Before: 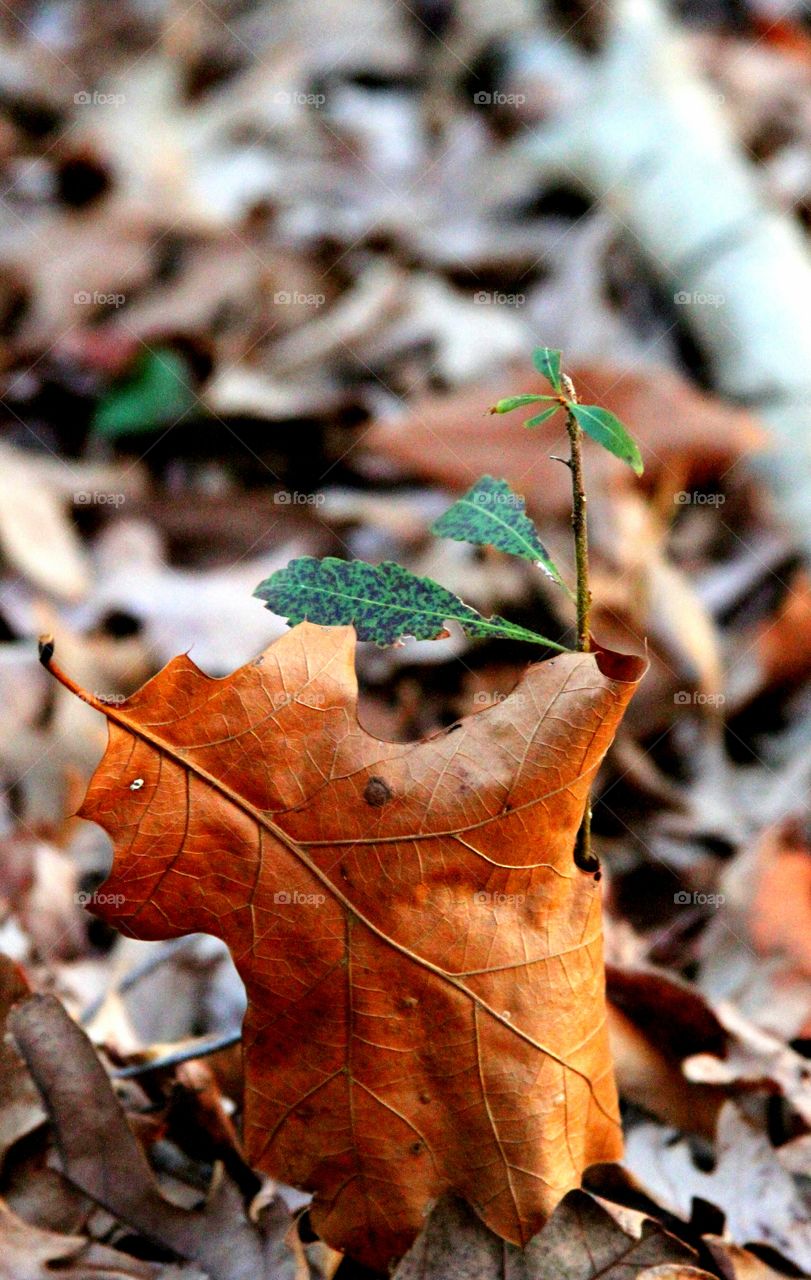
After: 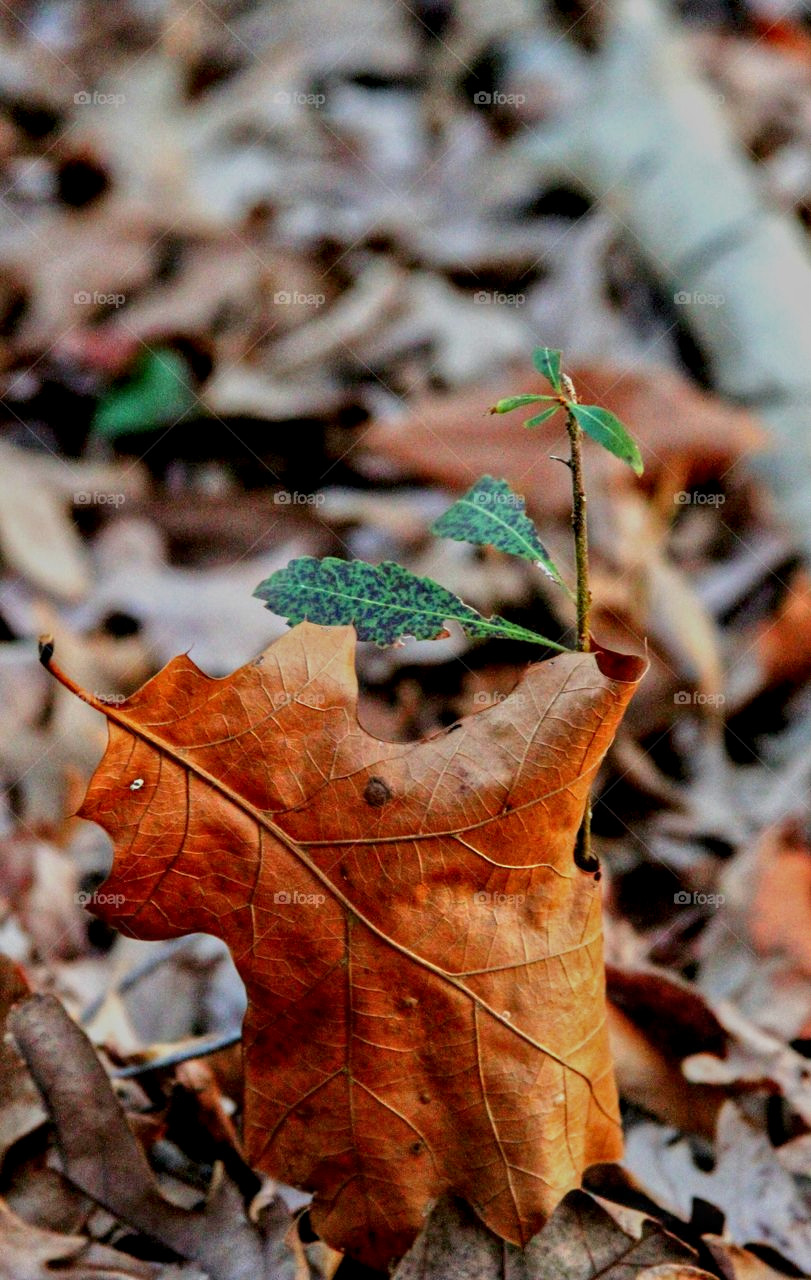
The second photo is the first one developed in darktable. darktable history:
local contrast: on, module defaults
tone equalizer: -8 EV -0.002 EV, -7 EV 0.005 EV, -6 EV -0.008 EV, -5 EV 0.007 EV, -4 EV -0.042 EV, -3 EV -0.233 EV, -2 EV -0.662 EV, -1 EV -0.983 EV, +0 EV -0.969 EV, smoothing diameter 2%, edges refinement/feathering 20, mask exposure compensation -1.57 EV, filter diffusion 5
